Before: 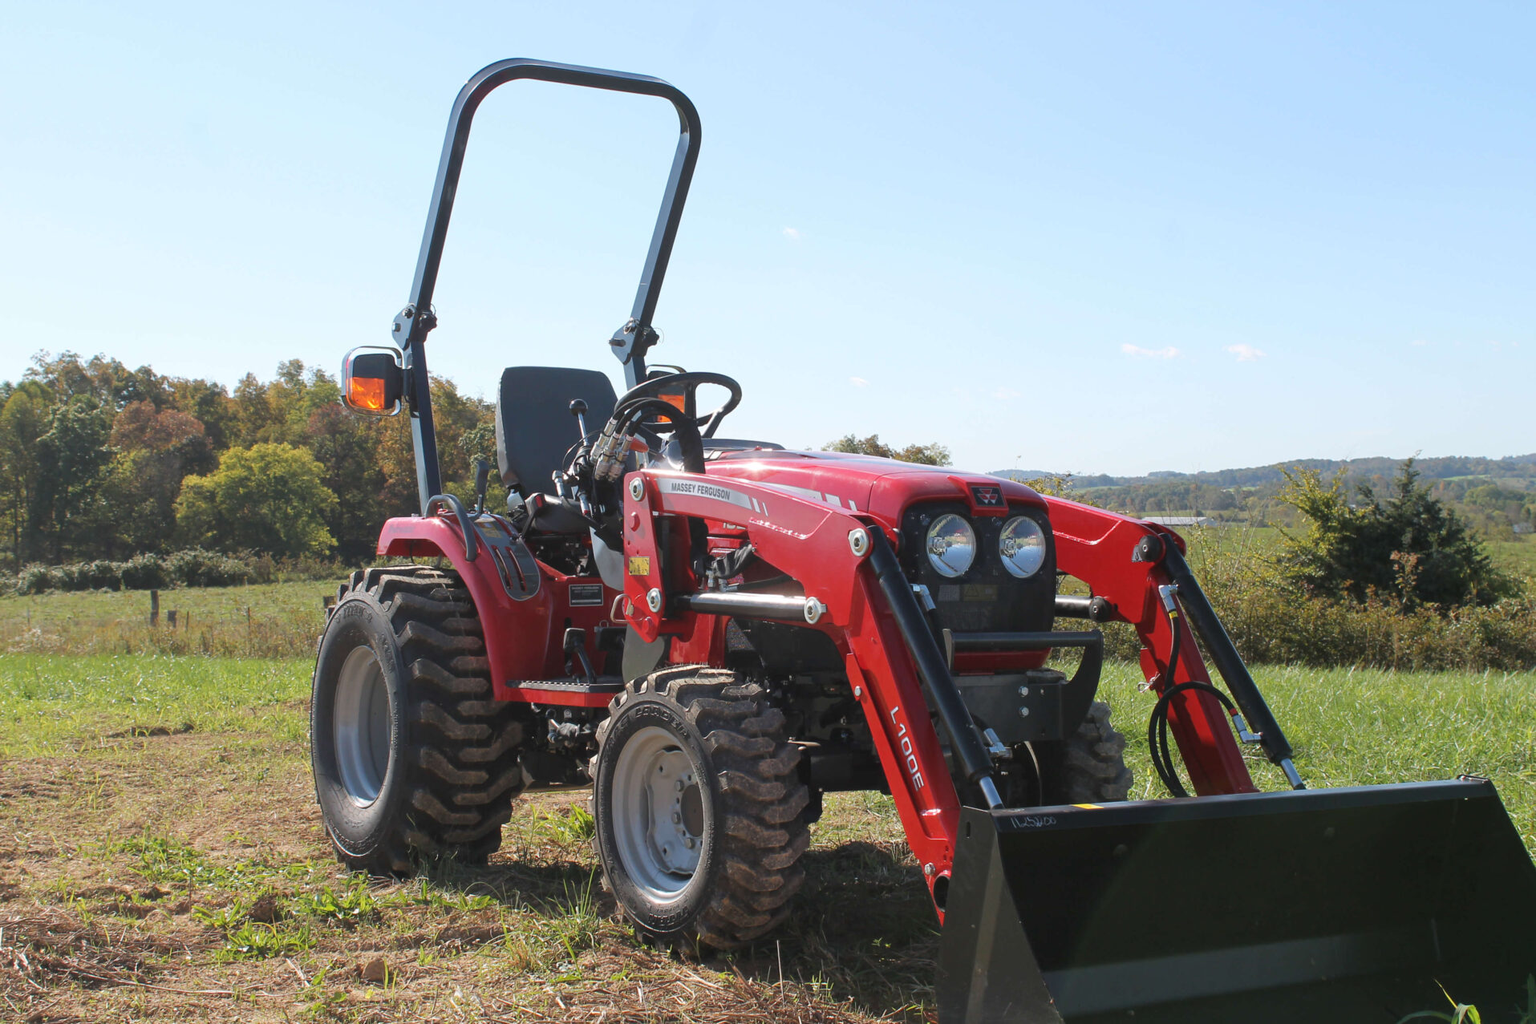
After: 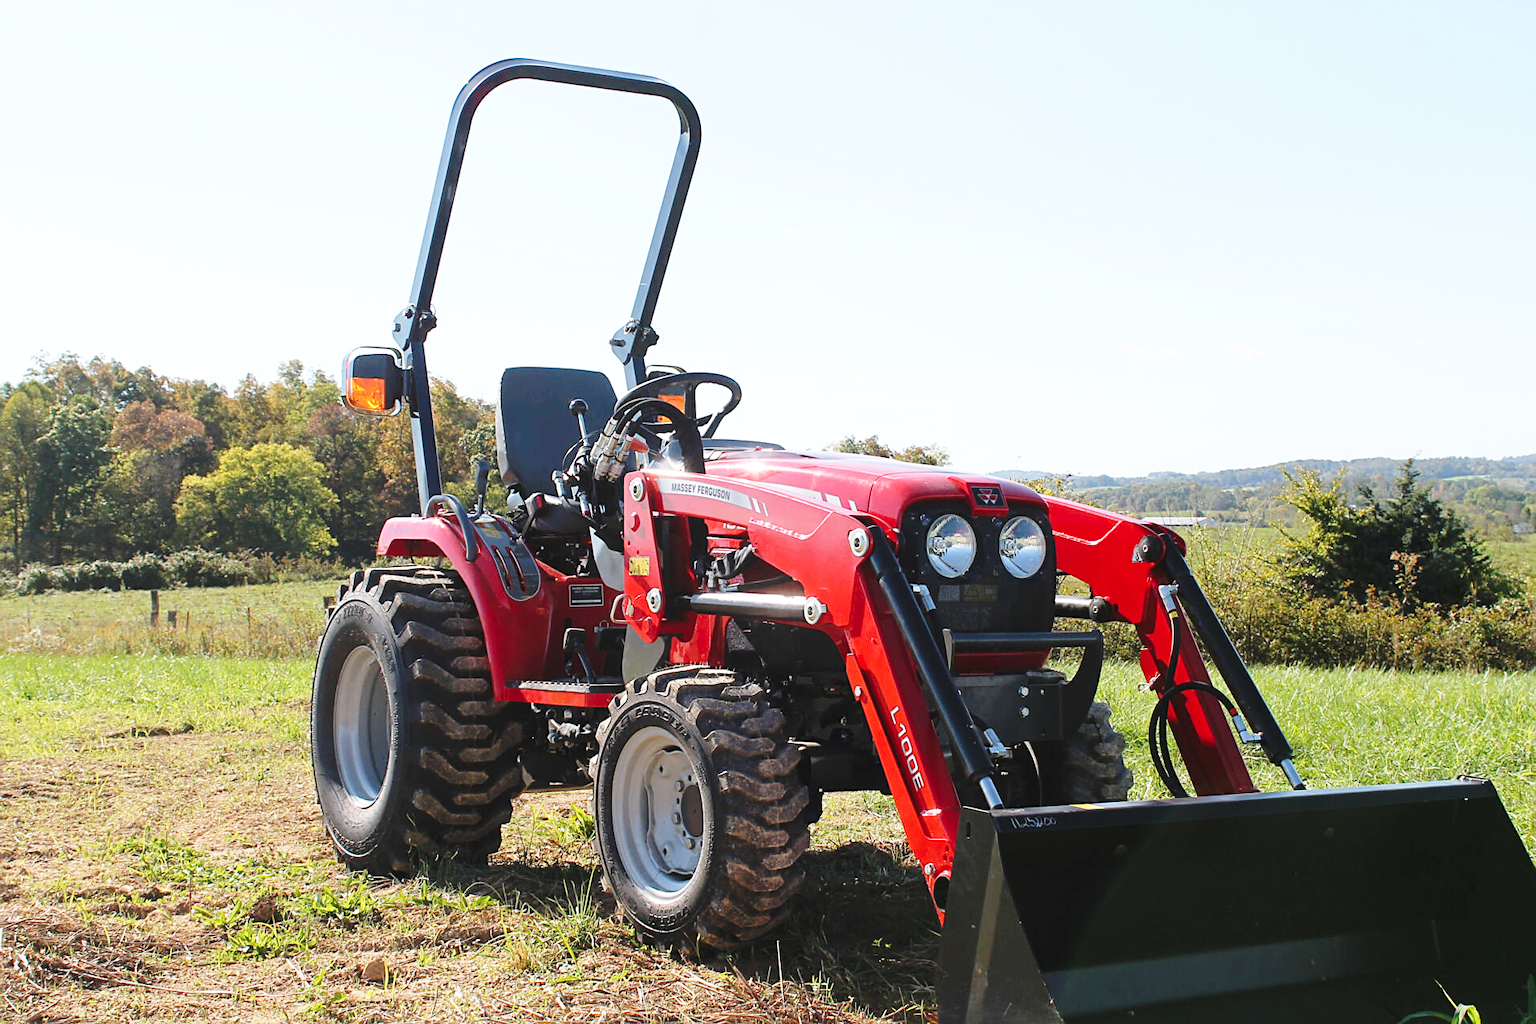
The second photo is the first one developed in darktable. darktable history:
base curve: curves: ch0 [(0, 0) (0.036, 0.037) (0.121, 0.228) (0.46, 0.76) (0.859, 0.983) (1, 1)], preserve colors none
sharpen: on, module defaults
